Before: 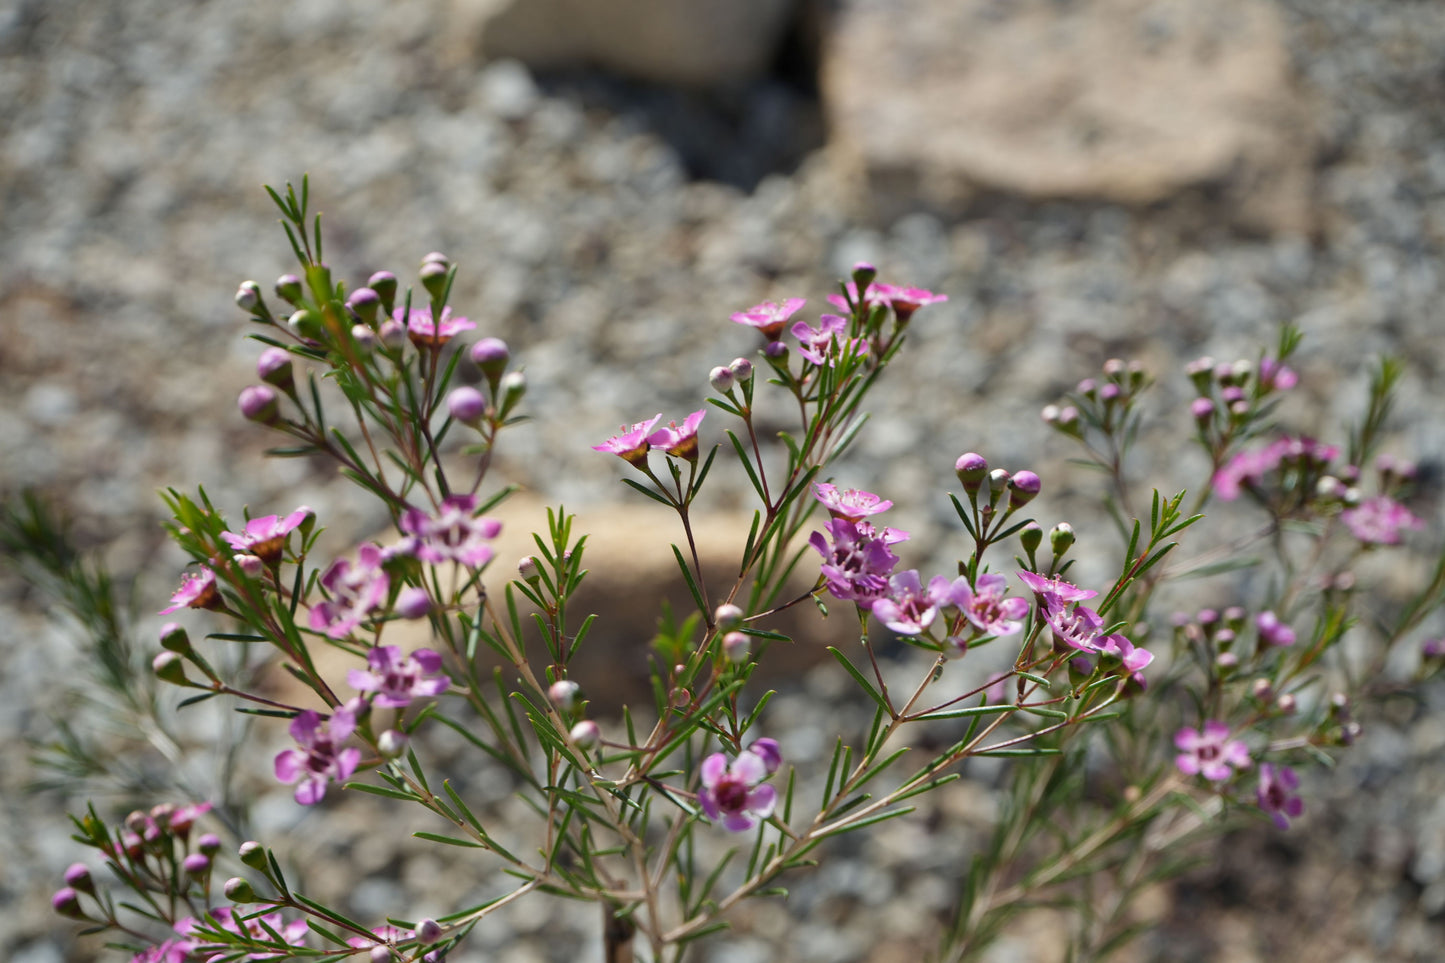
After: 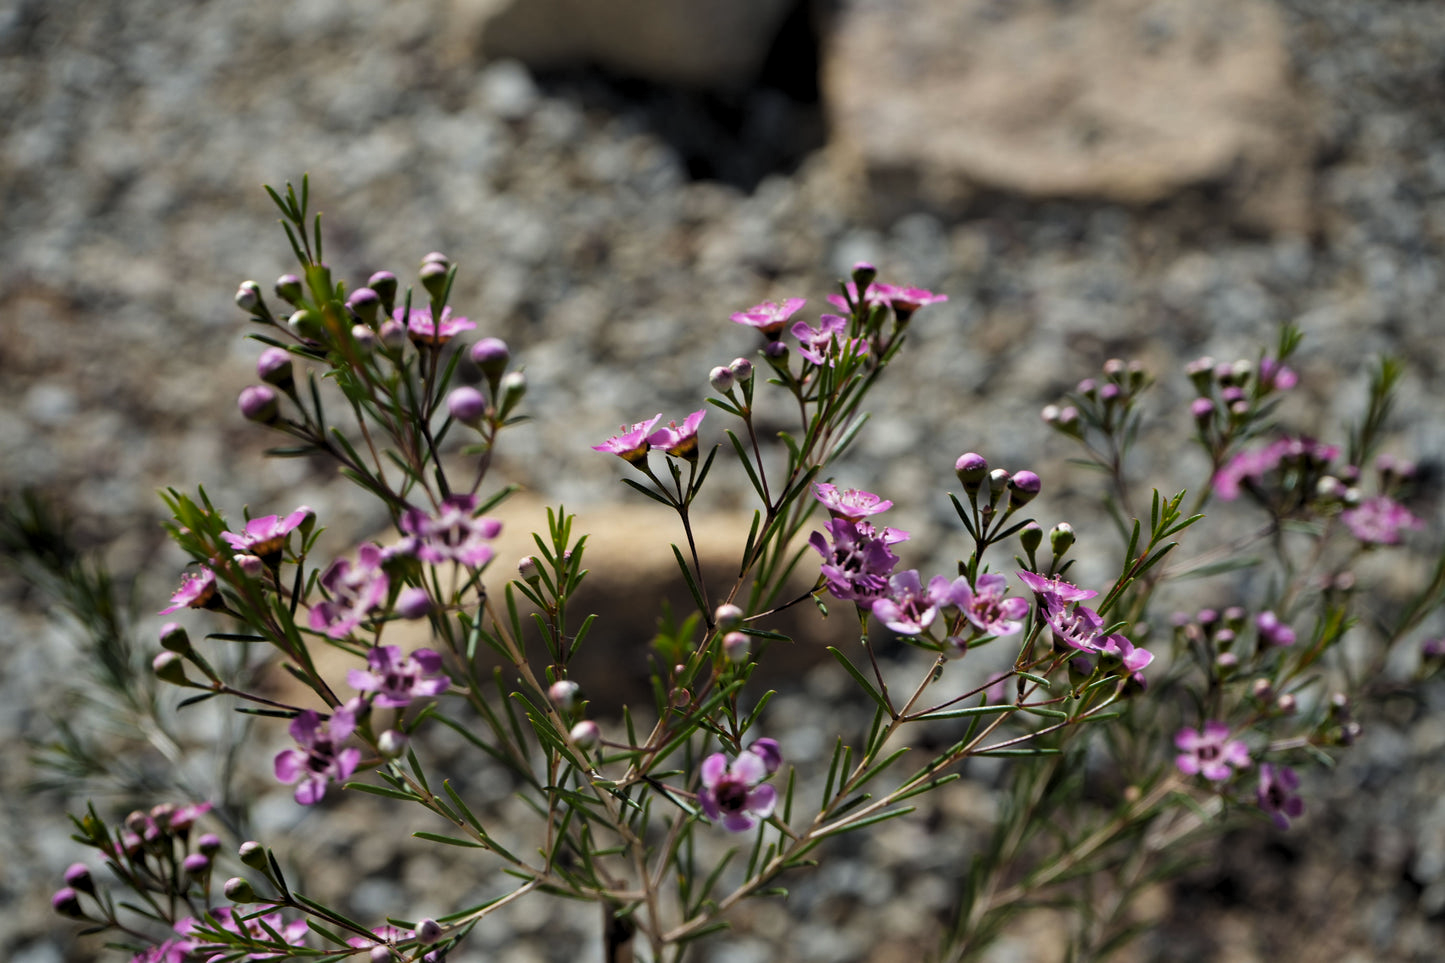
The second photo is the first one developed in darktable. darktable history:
color balance rgb: perceptual saturation grading › global saturation 9.897%, global vibrance 20%
levels: levels [0.116, 0.574, 1]
